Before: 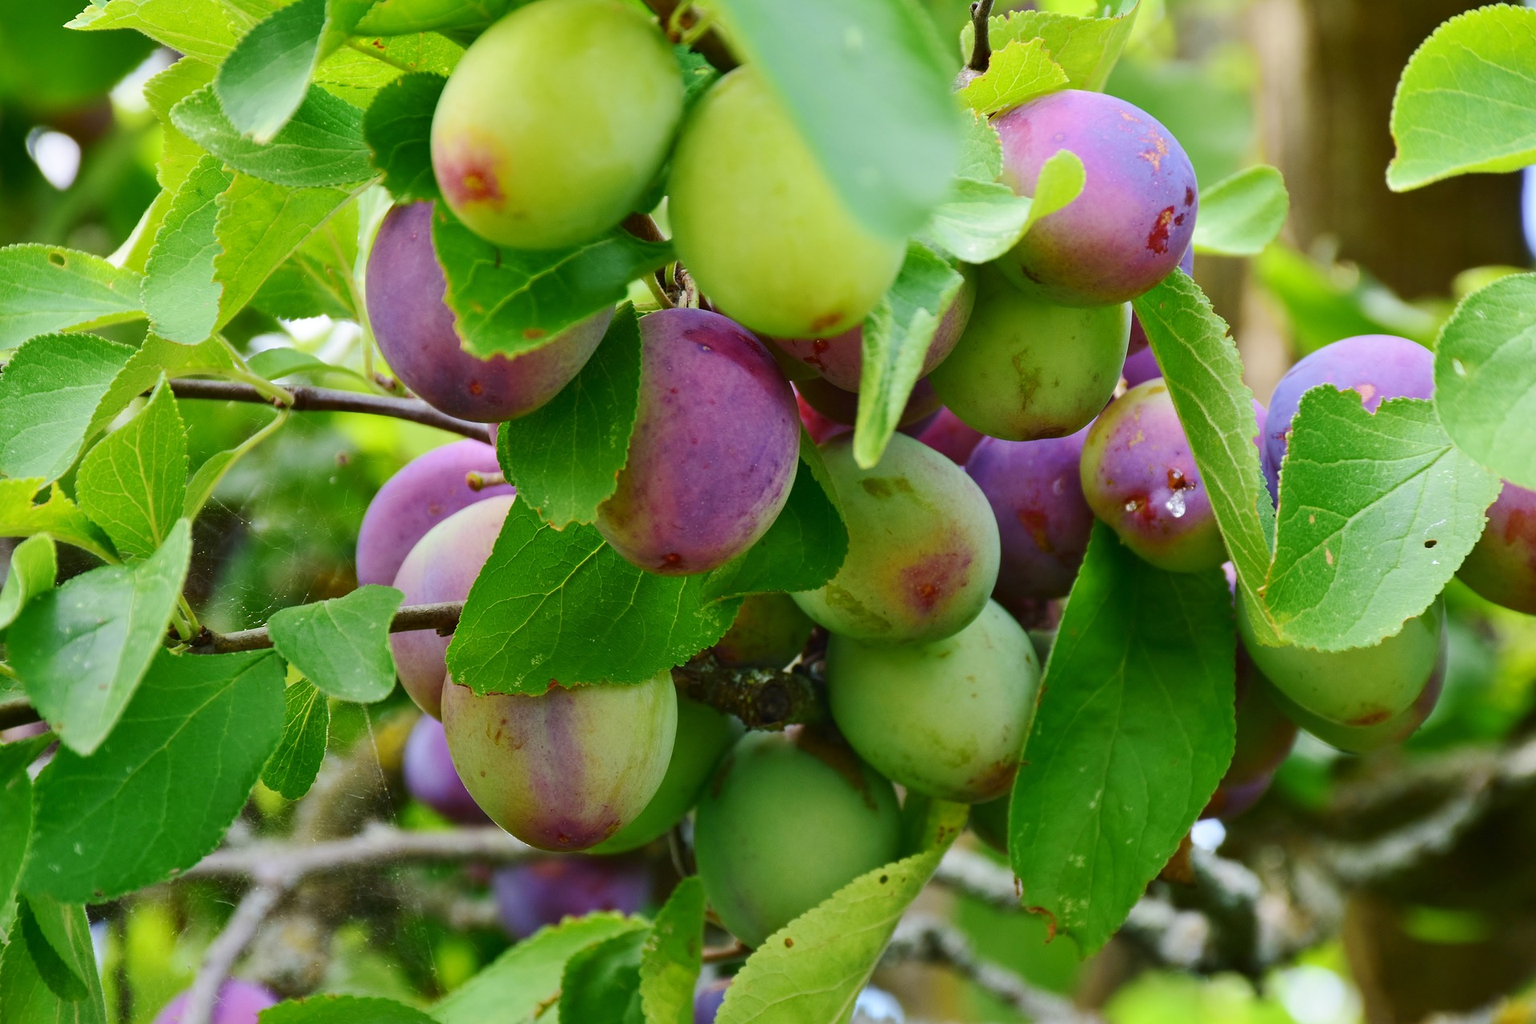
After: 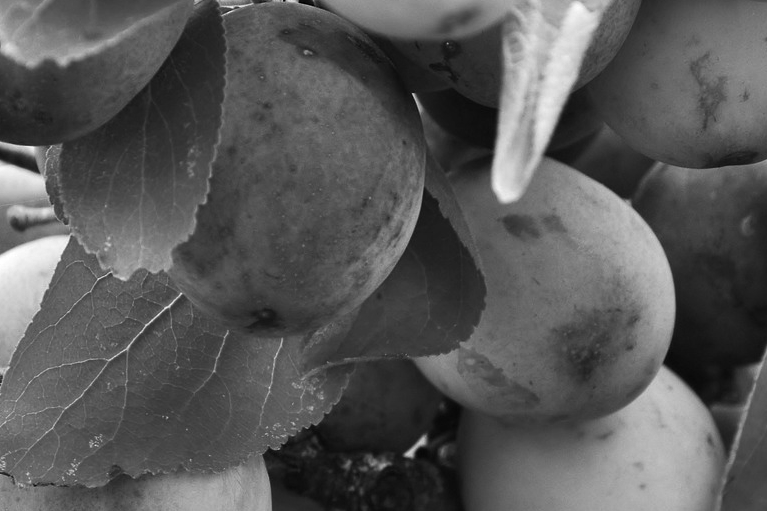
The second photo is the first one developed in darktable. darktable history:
crop: left 30%, top 30%, right 30%, bottom 30%
monochrome: on, module defaults
color balance rgb: linear chroma grading › global chroma 16.62%, perceptual saturation grading › highlights -8.63%, perceptual saturation grading › mid-tones 18.66%, perceptual saturation grading › shadows 28.49%, perceptual brilliance grading › highlights 14.22%, perceptual brilliance grading › shadows -18.96%, global vibrance 27.71%
